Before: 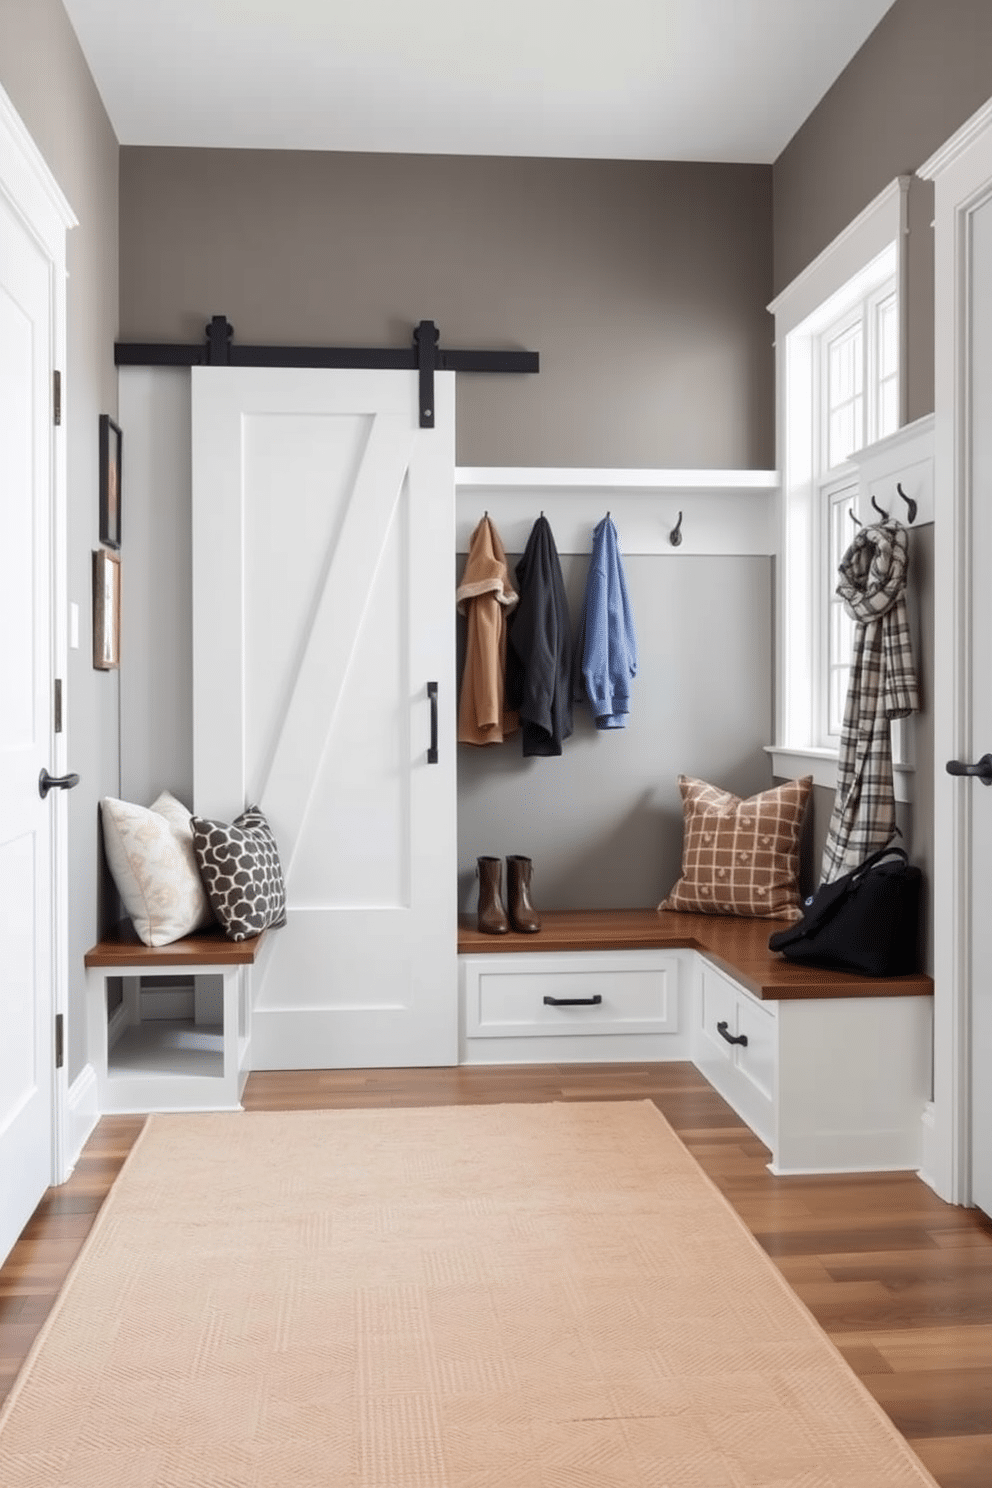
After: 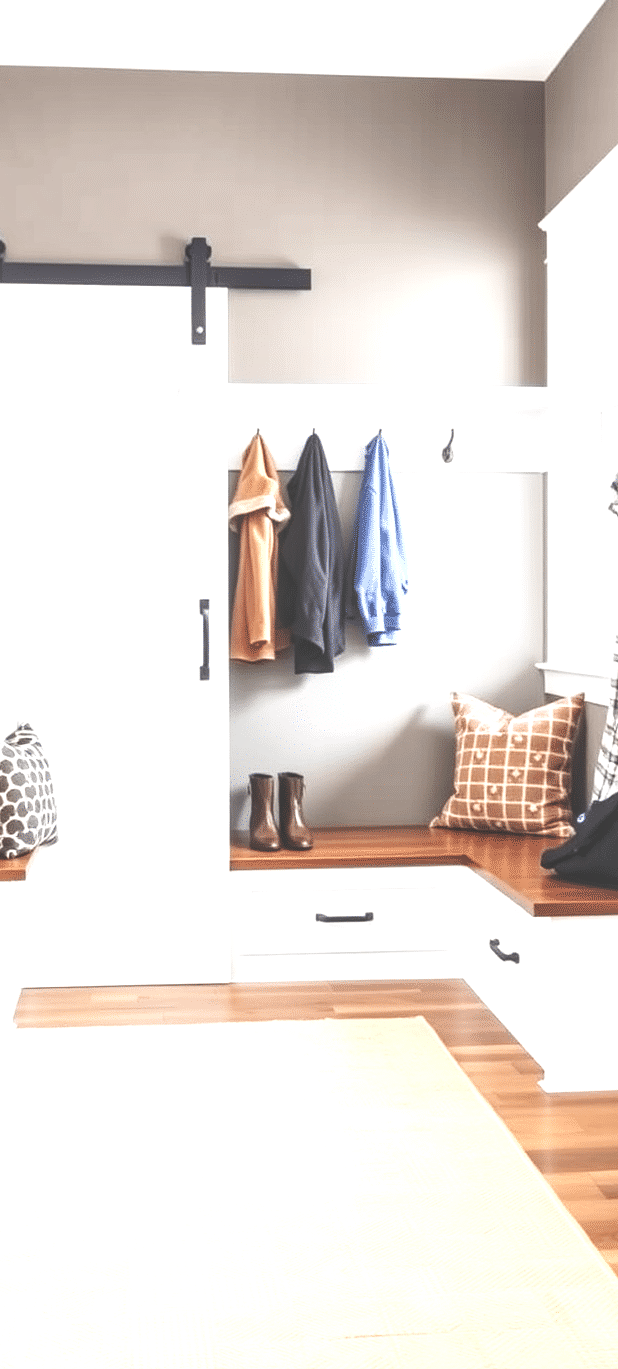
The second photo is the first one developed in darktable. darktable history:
exposure: black level correction 0.001, exposure 1.398 EV, compensate highlight preservation false
crop and rotate: left 23.093%, top 5.63%, right 14.547%, bottom 2.338%
local contrast: on, module defaults
tone curve: curves: ch0 [(0, 0) (0.003, 0.224) (0.011, 0.229) (0.025, 0.234) (0.044, 0.242) (0.069, 0.249) (0.1, 0.256) (0.136, 0.265) (0.177, 0.285) (0.224, 0.304) (0.277, 0.337) (0.335, 0.385) (0.399, 0.435) (0.468, 0.507) (0.543, 0.59) (0.623, 0.674) (0.709, 0.763) (0.801, 0.852) (0.898, 0.931) (1, 1)], preserve colors none
